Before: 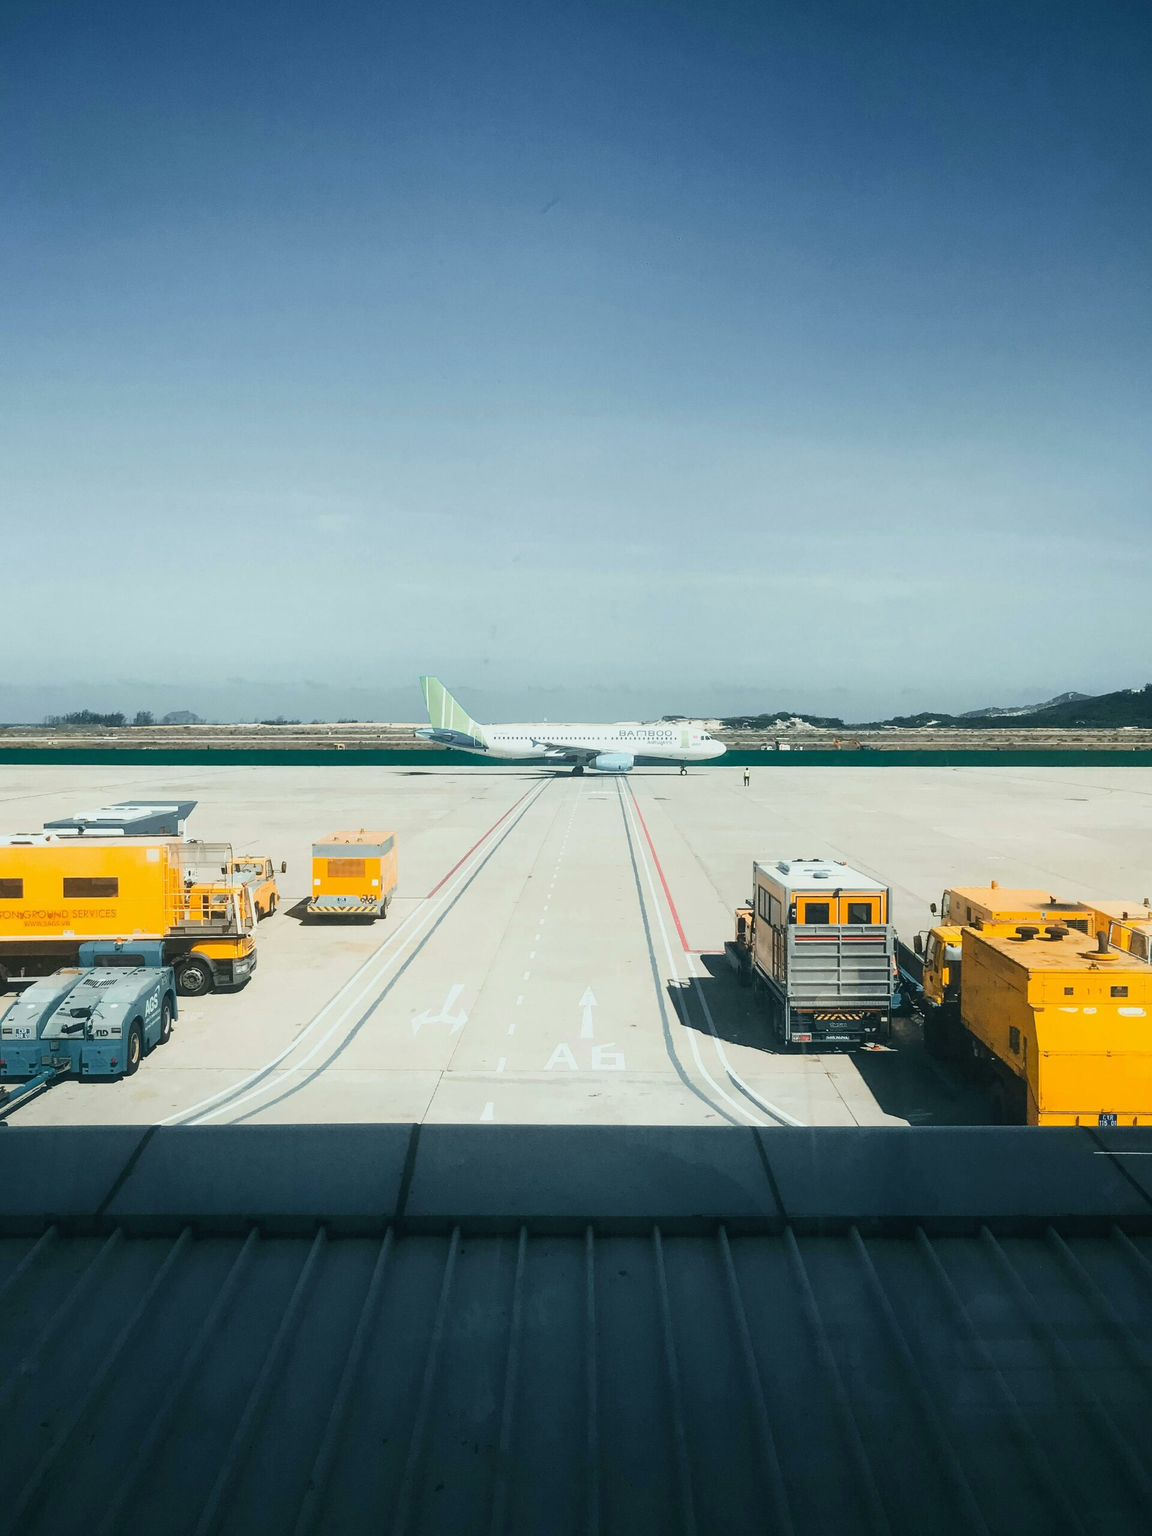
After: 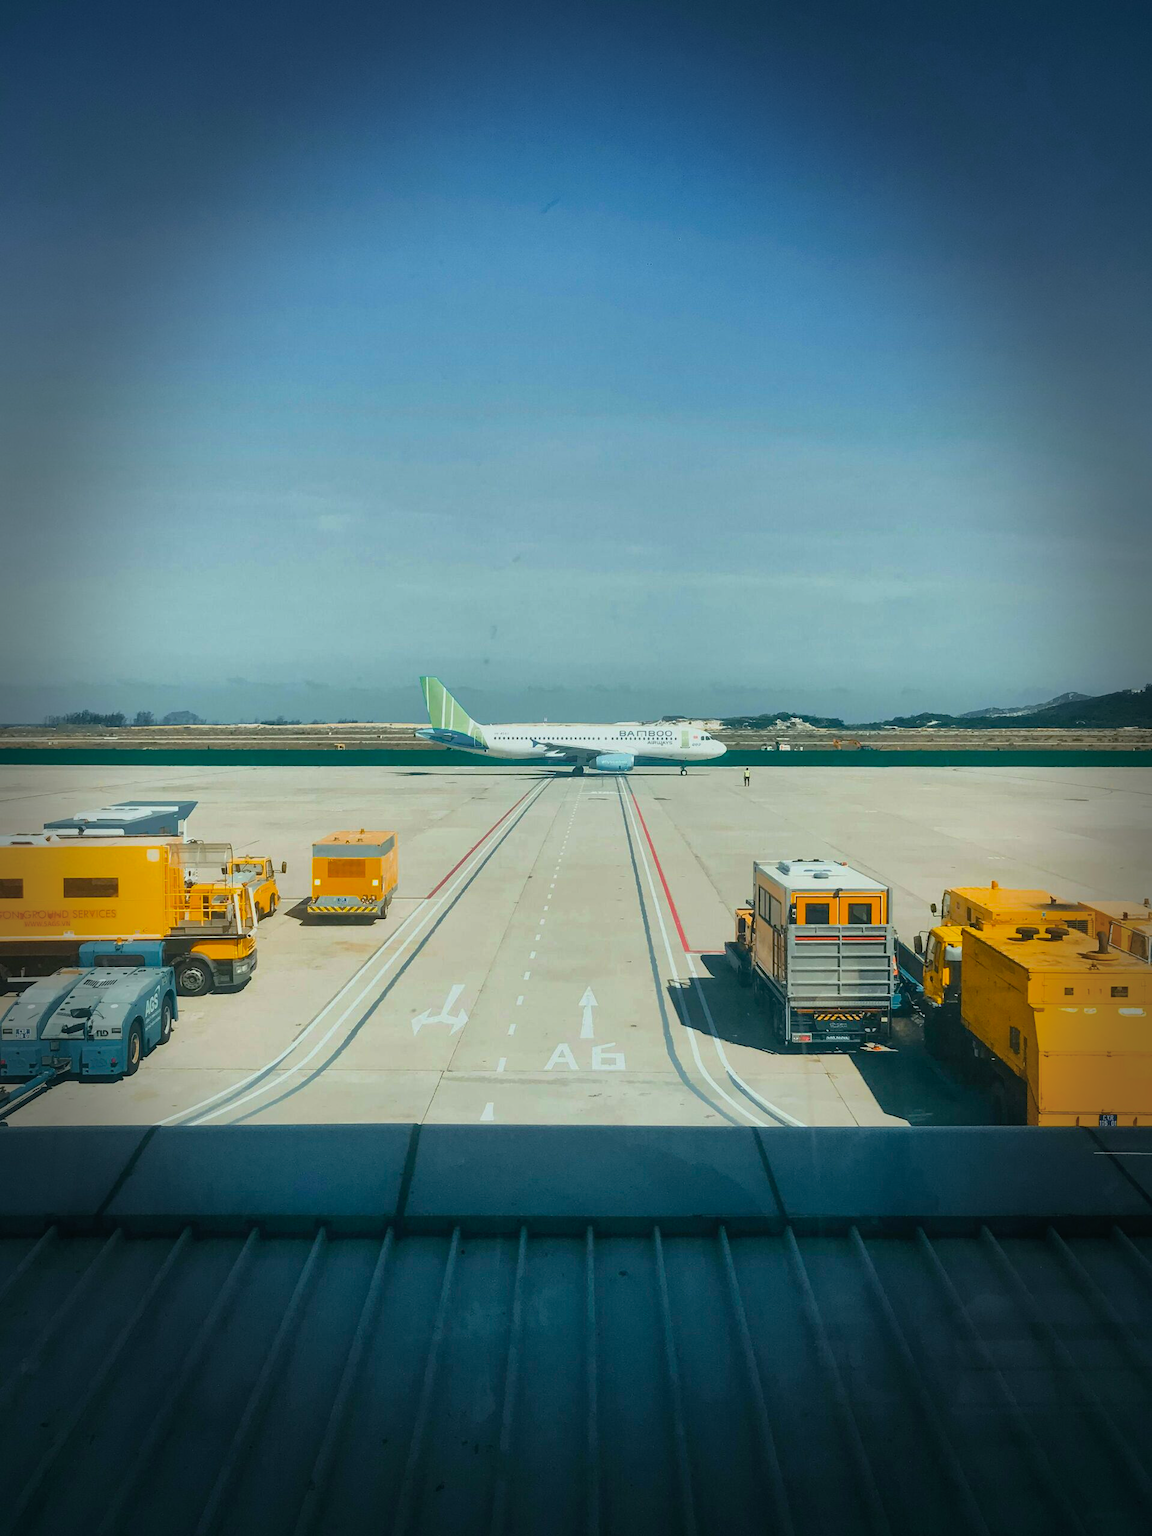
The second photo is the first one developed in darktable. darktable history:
vignetting: fall-off start 66.7%, fall-off radius 39.74%, brightness -0.576, saturation -0.258, automatic ratio true, width/height ratio 0.671, dithering 16-bit output
color balance rgb: linear chroma grading › global chroma 15%, perceptual saturation grading › global saturation 30%
shadows and highlights: shadows 40, highlights -60
